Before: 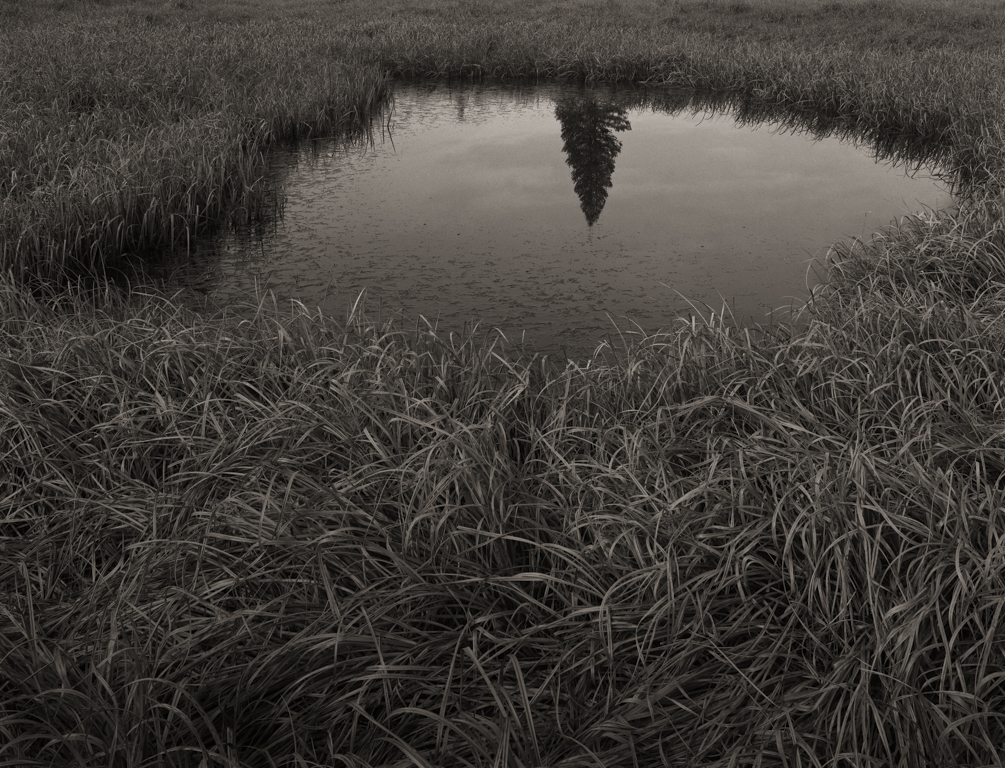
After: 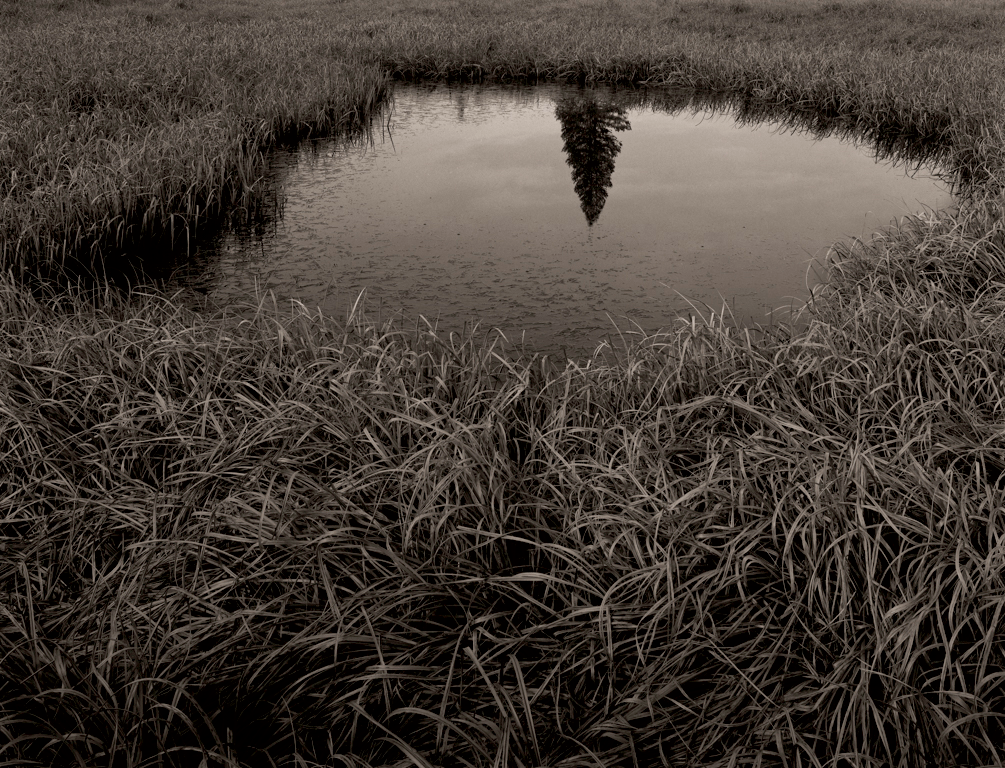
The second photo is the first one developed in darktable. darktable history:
white balance: emerald 1
exposure: black level correction 0.009, exposure 0.014 EV, compensate highlight preservation false
contrast brightness saturation: brightness 0.09, saturation 0.19
